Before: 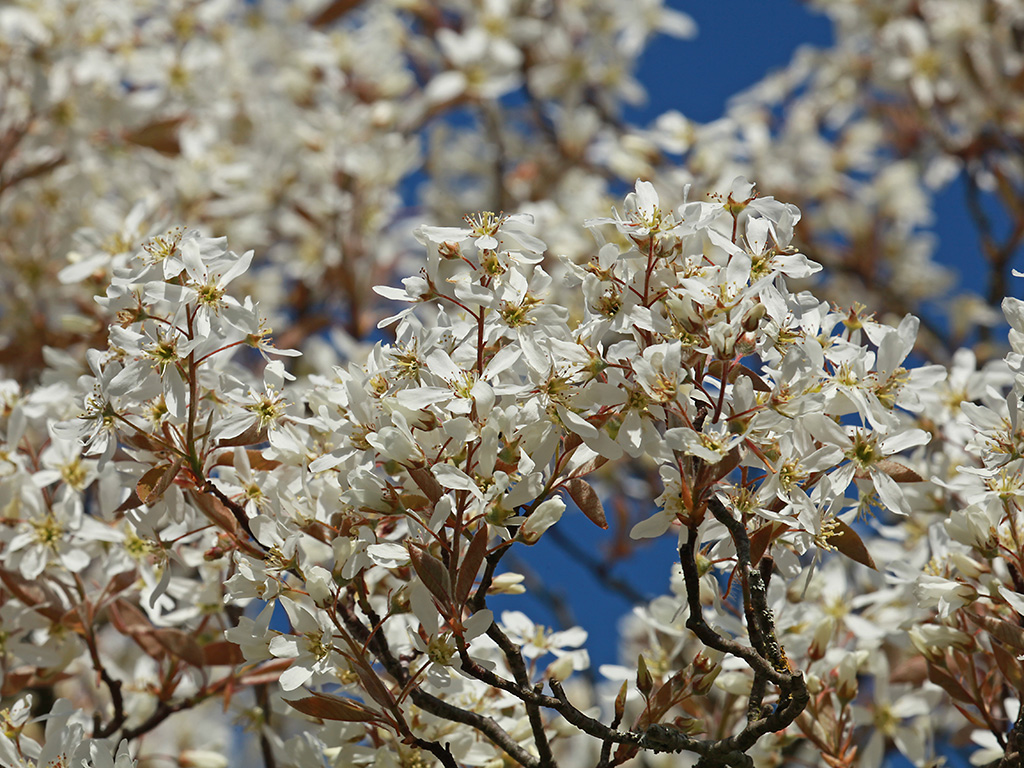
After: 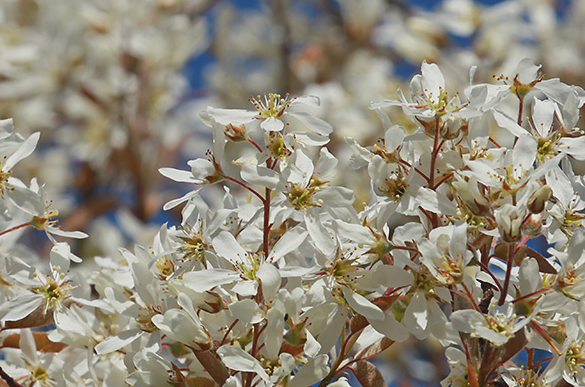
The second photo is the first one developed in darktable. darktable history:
crop: left 20.932%, top 15.471%, right 21.848%, bottom 34.081%
contrast brightness saturation: contrast -0.11
